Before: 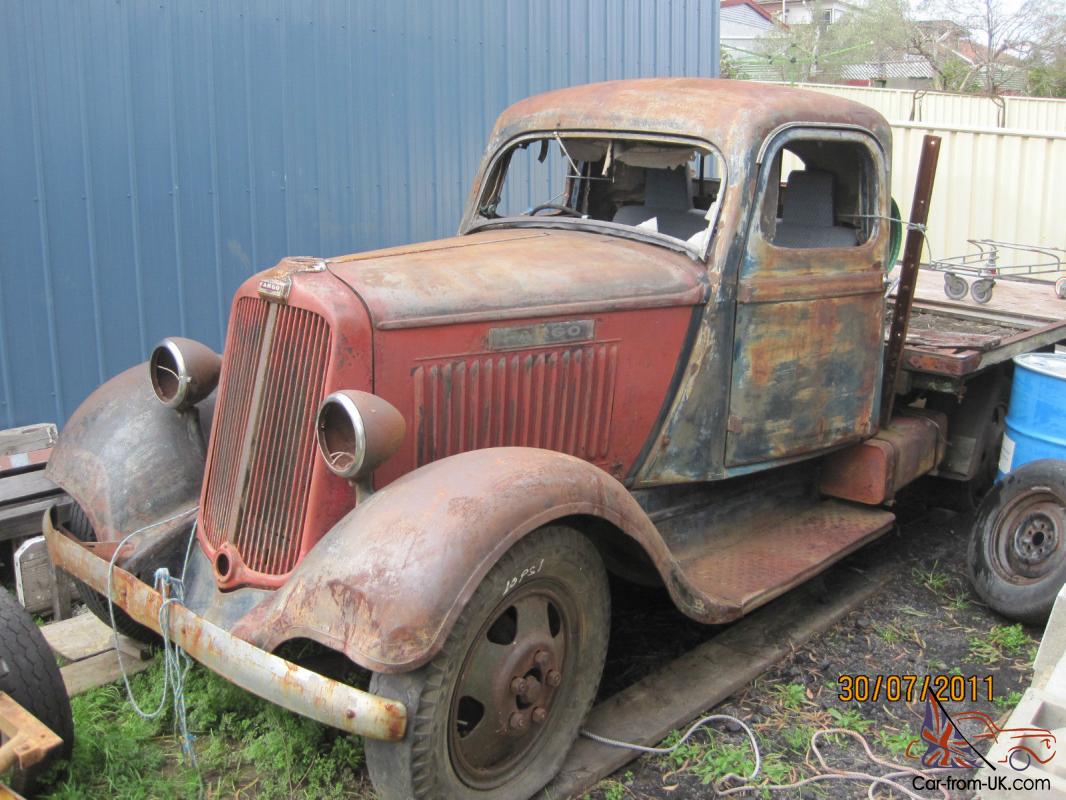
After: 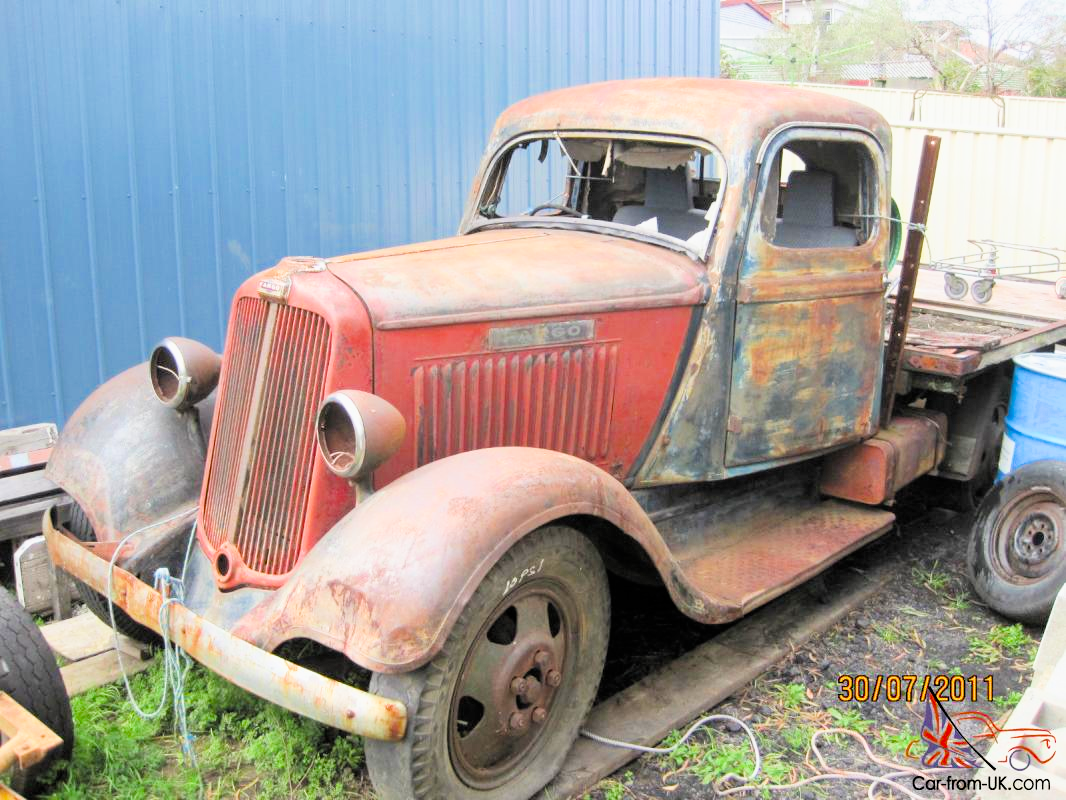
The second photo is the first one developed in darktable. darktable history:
exposure: black level correction 0, exposure 1 EV, compensate exposure bias true, compensate highlight preservation false
filmic rgb: black relative exposure -7.75 EV, white relative exposure 4.4 EV, threshold 3 EV, target black luminance 0%, hardness 3.76, latitude 50.51%, contrast 1.074, highlights saturation mix 10%, shadows ↔ highlights balance -0.22%, color science v4 (2020), enable highlight reconstruction true
